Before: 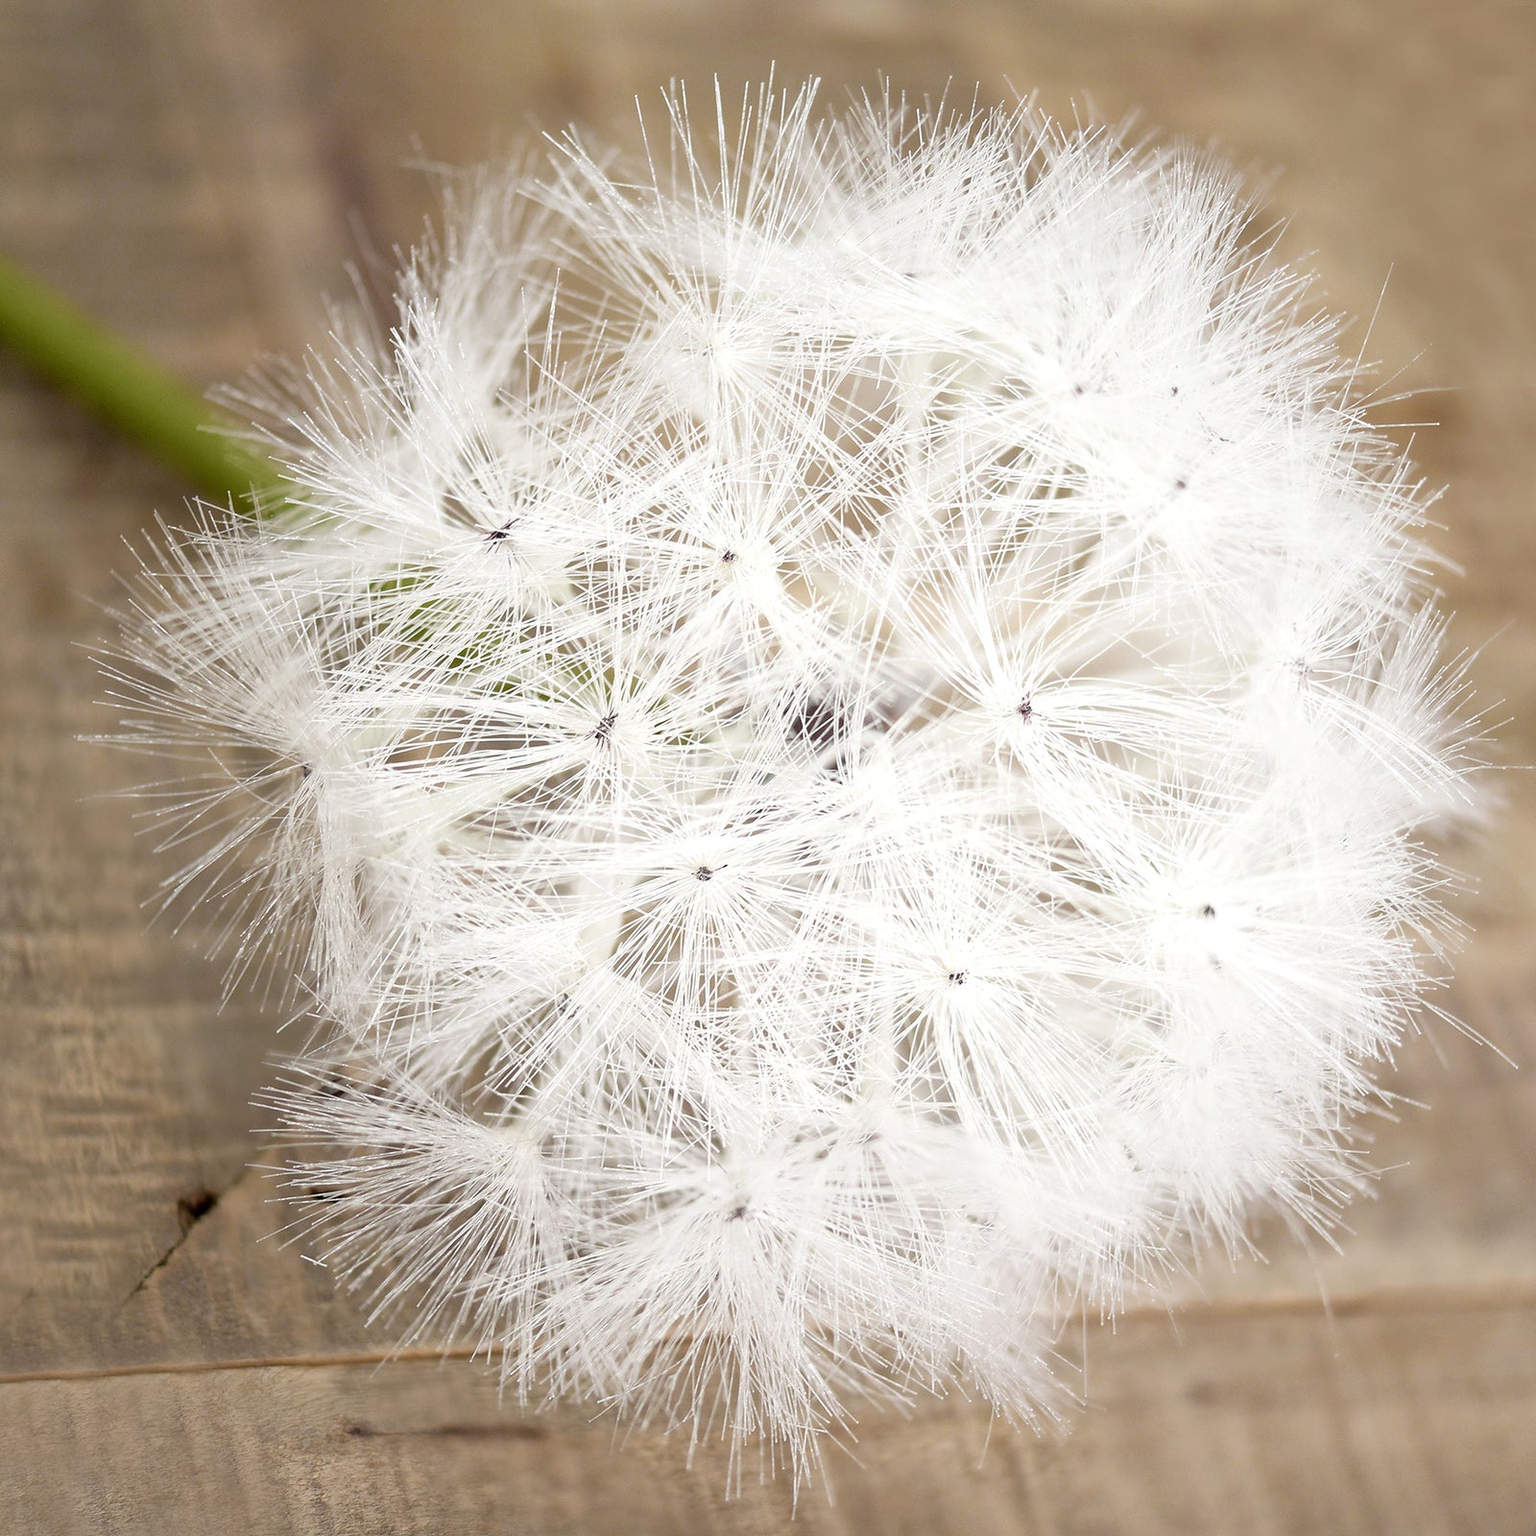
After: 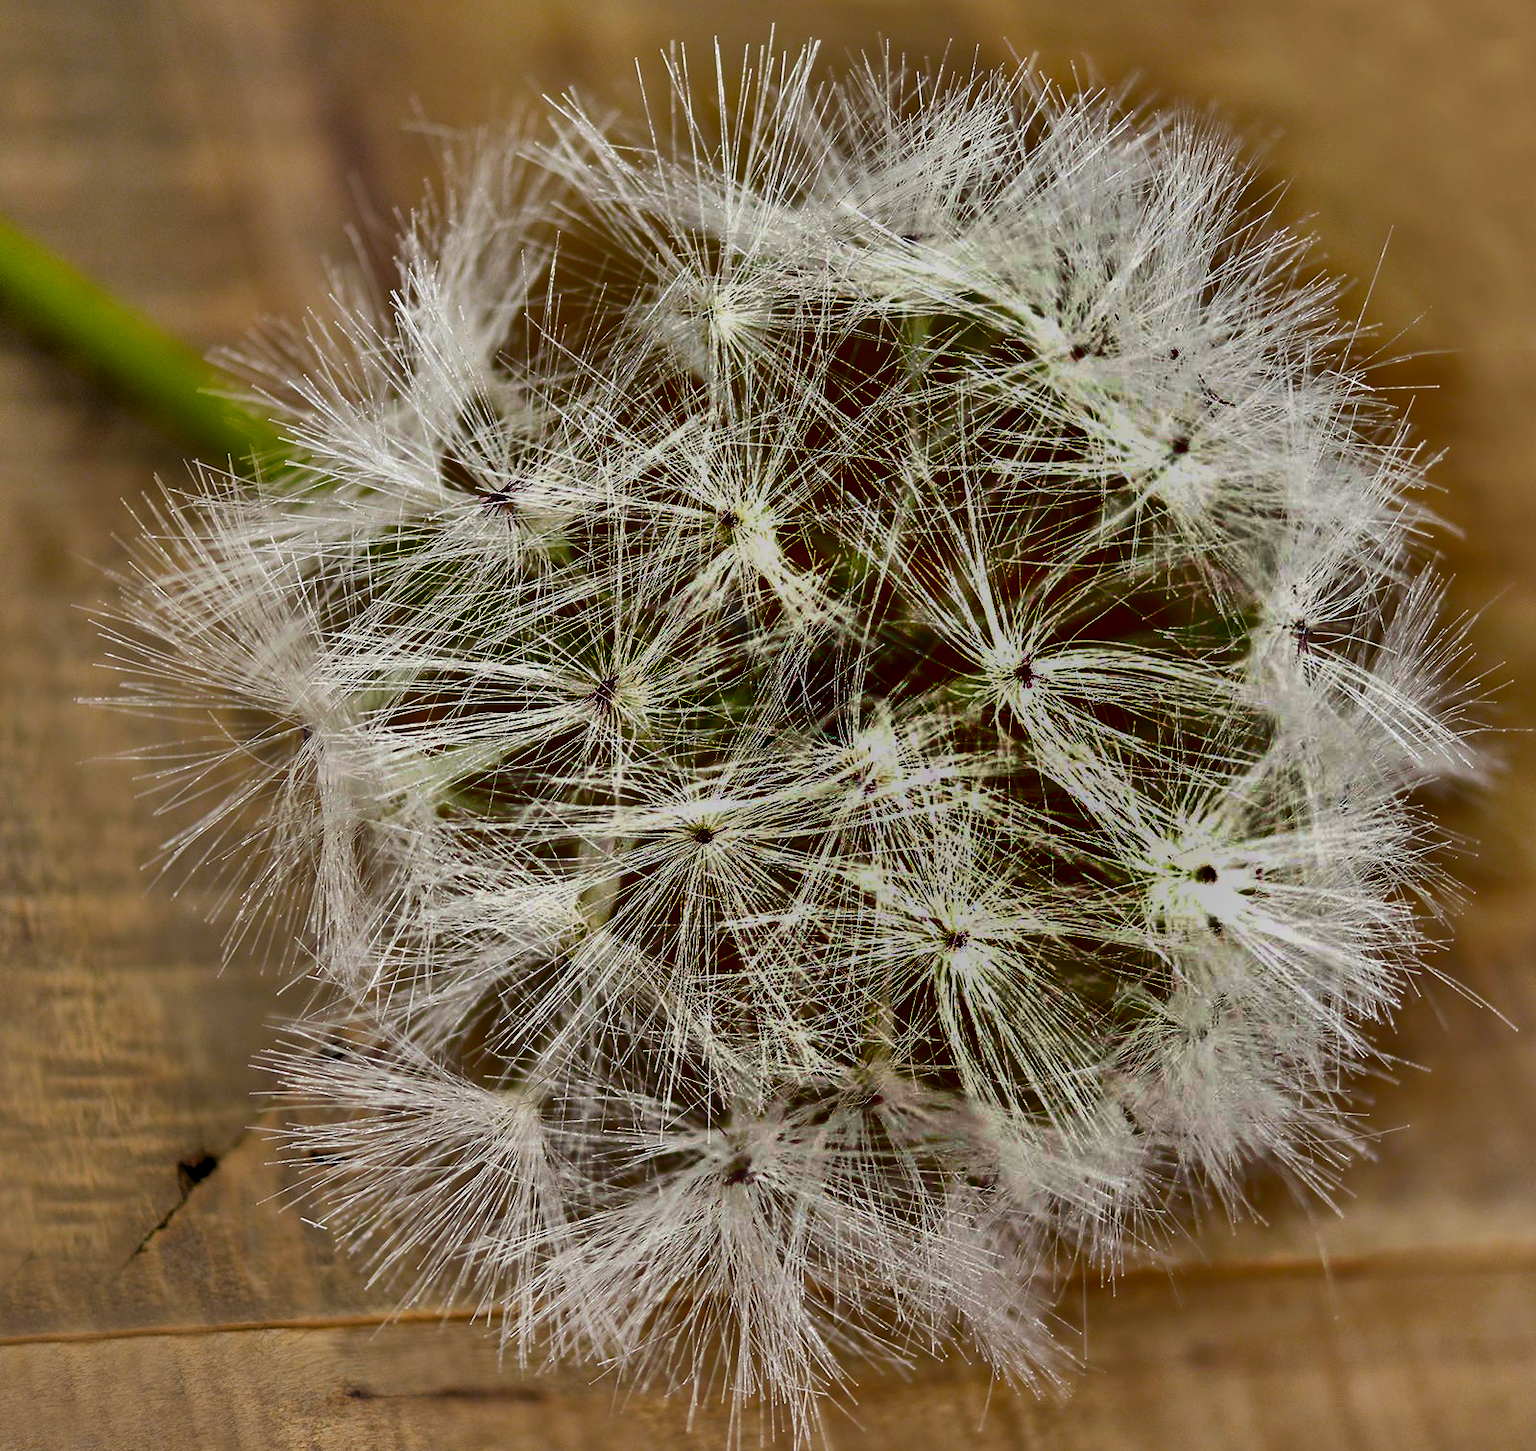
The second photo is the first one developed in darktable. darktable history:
crop and rotate: top 2.479%, bottom 3.018%
color correction: saturation 1.8
levels: mode automatic, black 0.023%, white 99.97%, levels [0.062, 0.494, 0.925]
shadows and highlights: radius 123.98, shadows 100, white point adjustment -3, highlights -100, highlights color adjustment 89.84%, soften with gaussian
